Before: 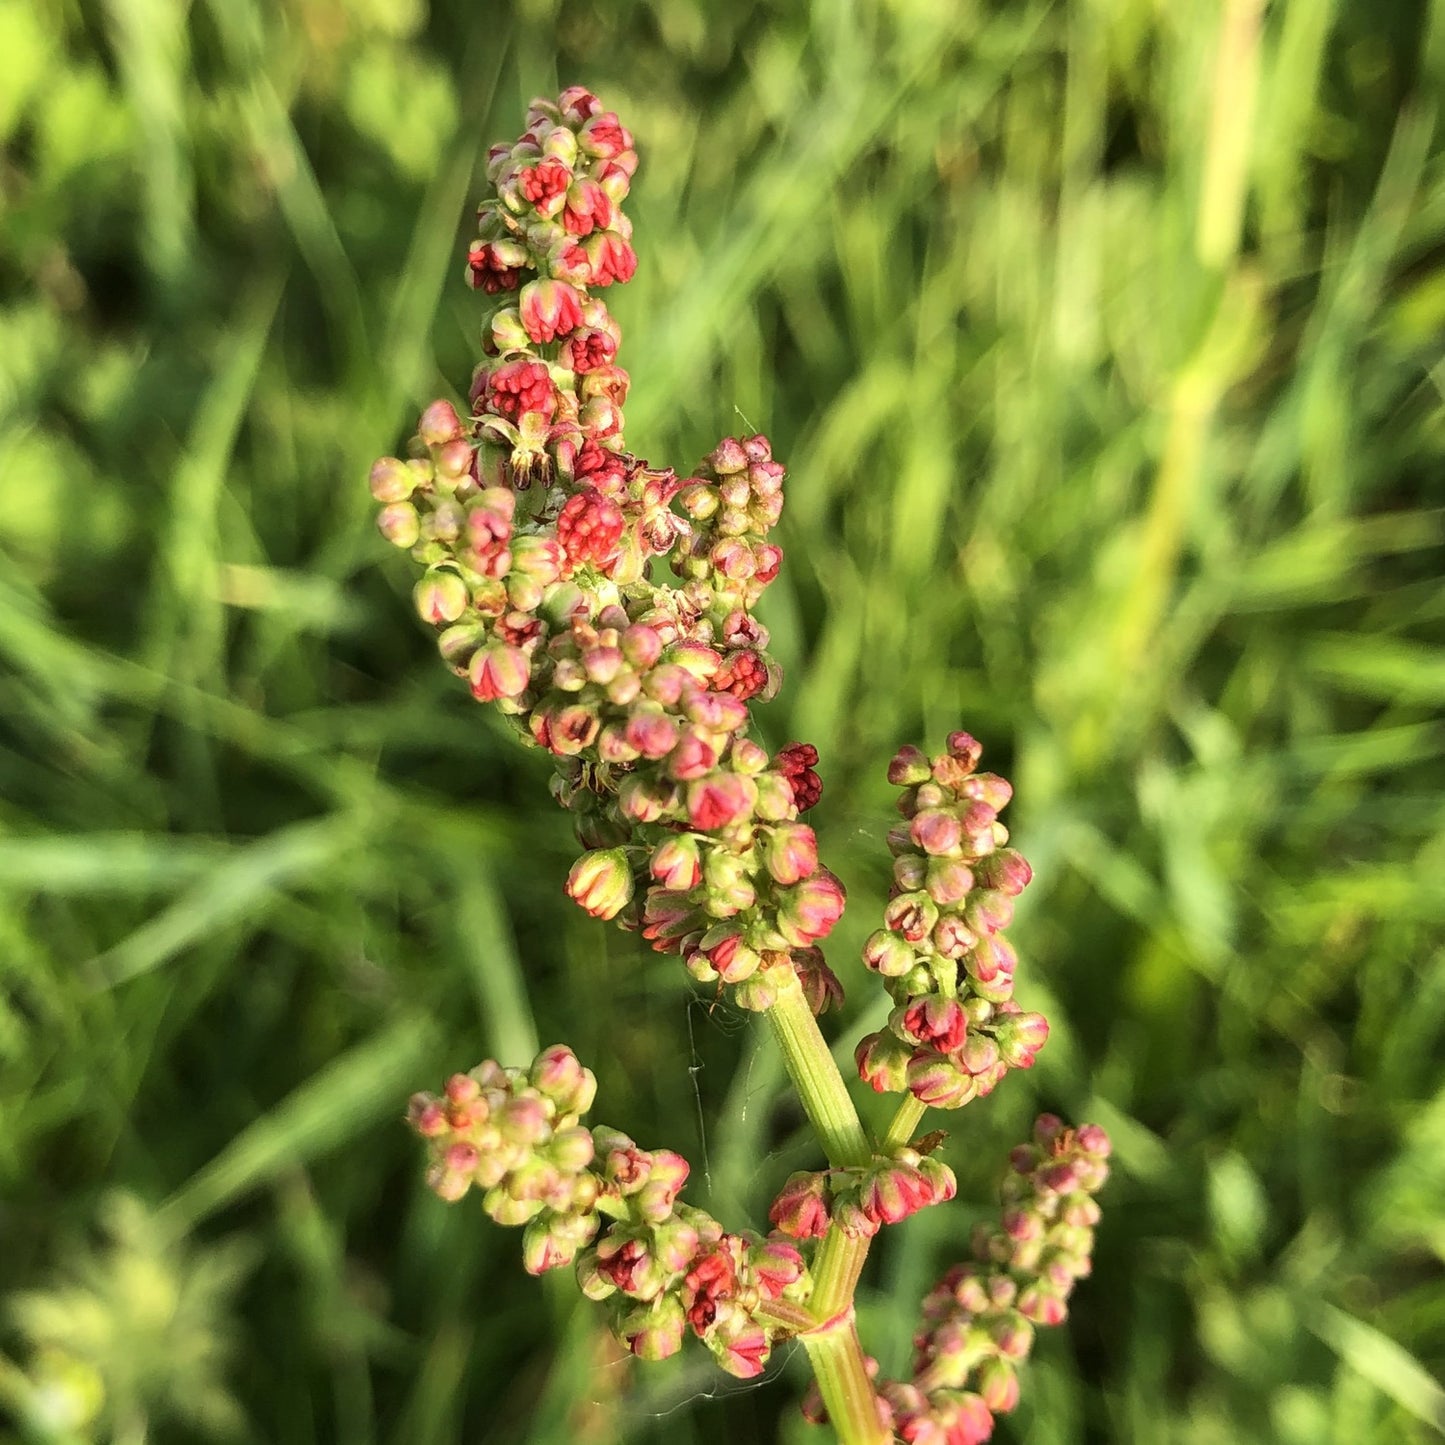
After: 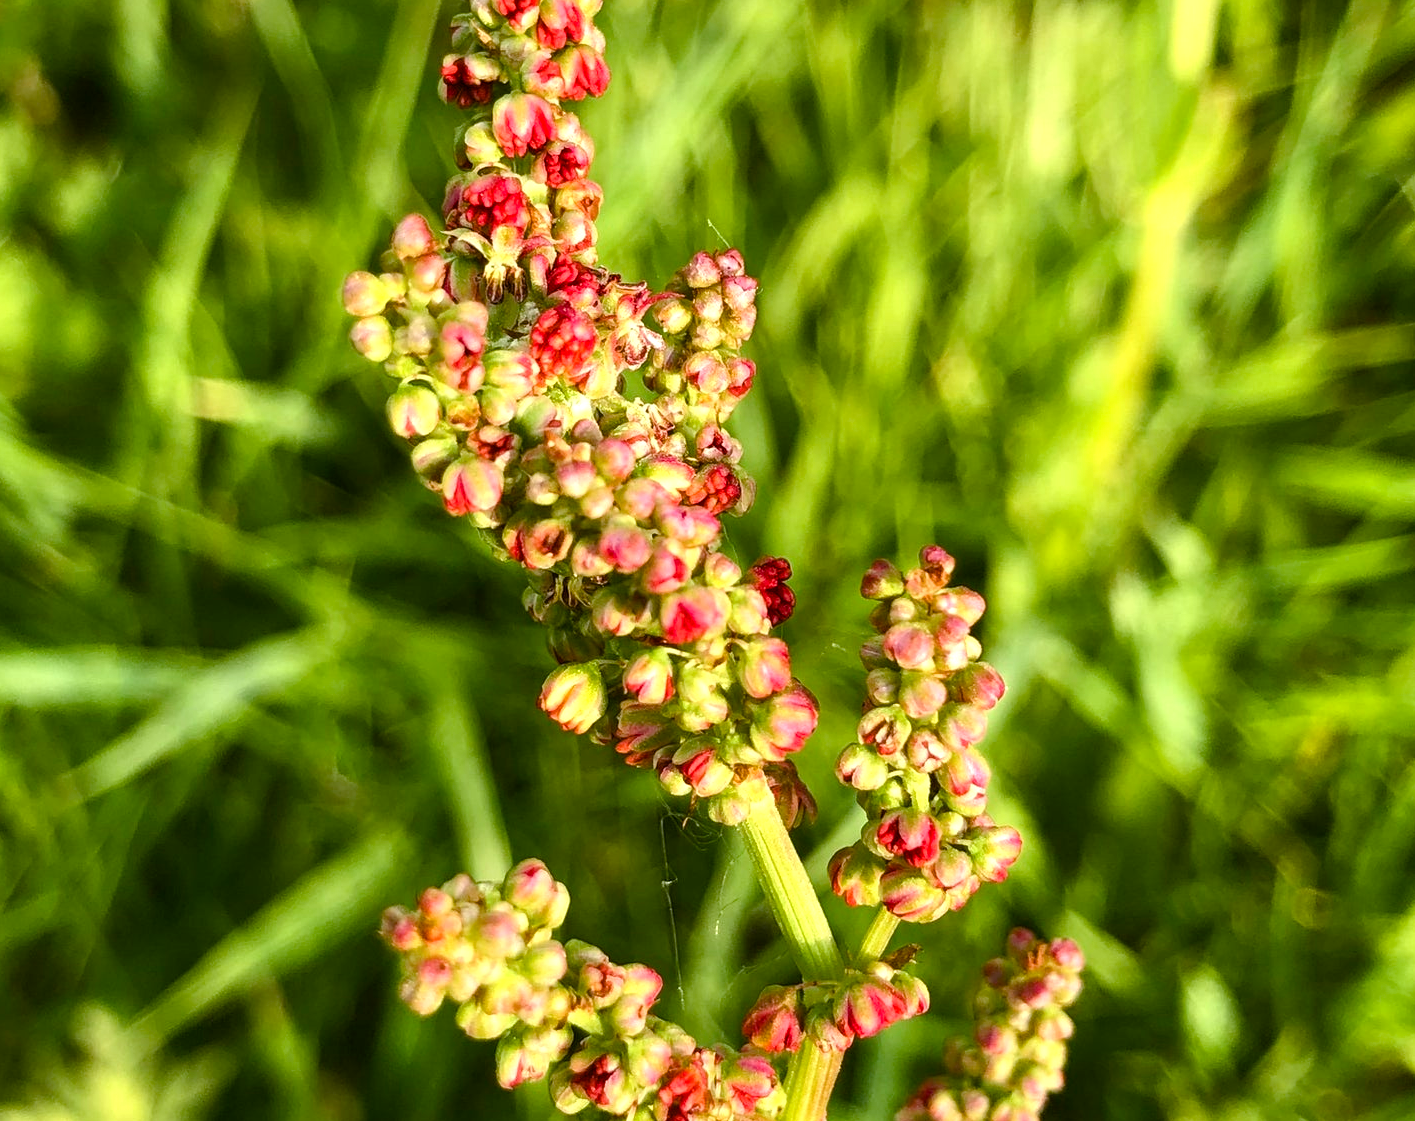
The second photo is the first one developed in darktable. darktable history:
crop and rotate: left 1.89%, top 12.937%, right 0.127%, bottom 9.454%
color balance rgb: shadows lift › hue 85.05°, perceptual saturation grading › global saturation 34.968%, perceptual saturation grading › highlights -29.89%, perceptual saturation grading › shadows 35.771%, perceptual brilliance grading › highlights 9.746%, perceptual brilliance grading › mid-tones 5.643%
